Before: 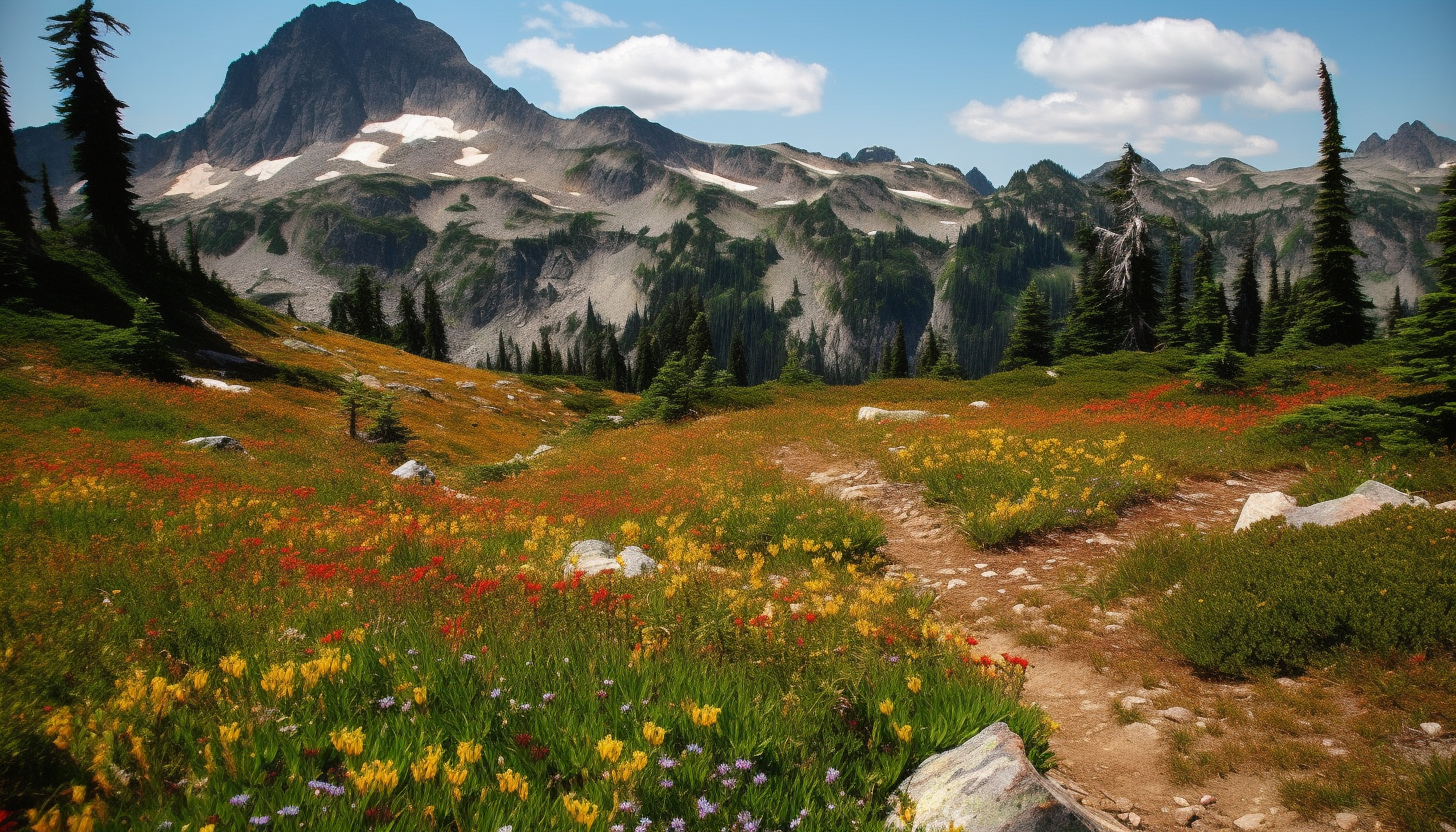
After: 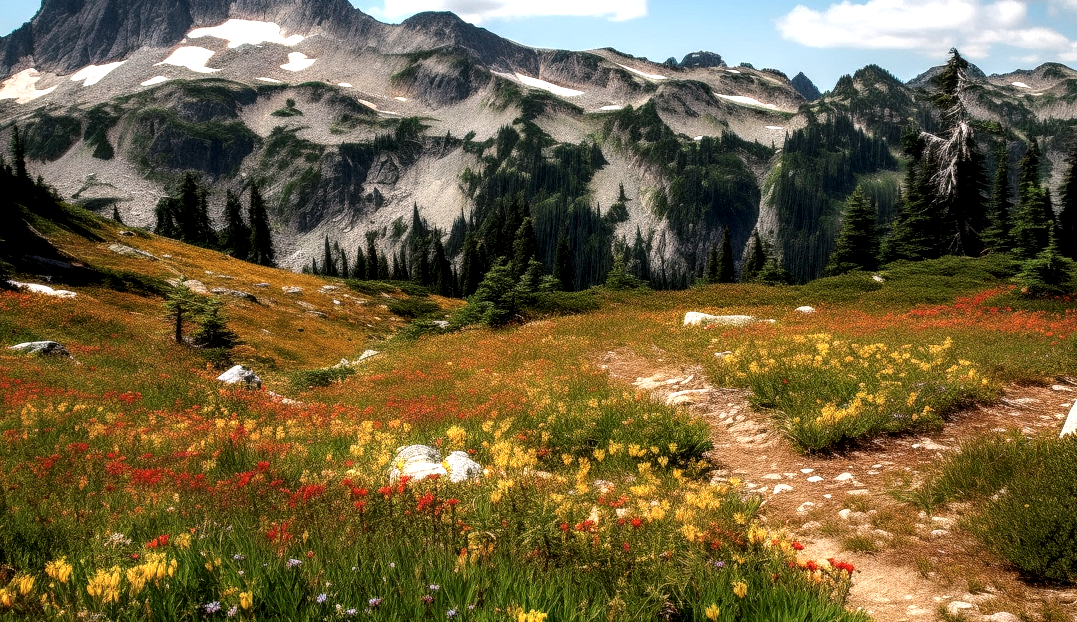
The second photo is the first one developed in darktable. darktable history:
crop and rotate: left 12.001%, top 11.44%, right 14.014%, bottom 13.733%
local contrast: highlights 23%, detail 150%
tone equalizer: -8 EV -0.786 EV, -7 EV -0.679 EV, -6 EV -0.589 EV, -5 EV -0.367 EV, -3 EV 0.402 EV, -2 EV 0.6 EV, -1 EV 0.701 EV, +0 EV 0.722 EV, smoothing diameter 2.16%, edges refinement/feathering 20.06, mask exposure compensation -1.57 EV, filter diffusion 5
